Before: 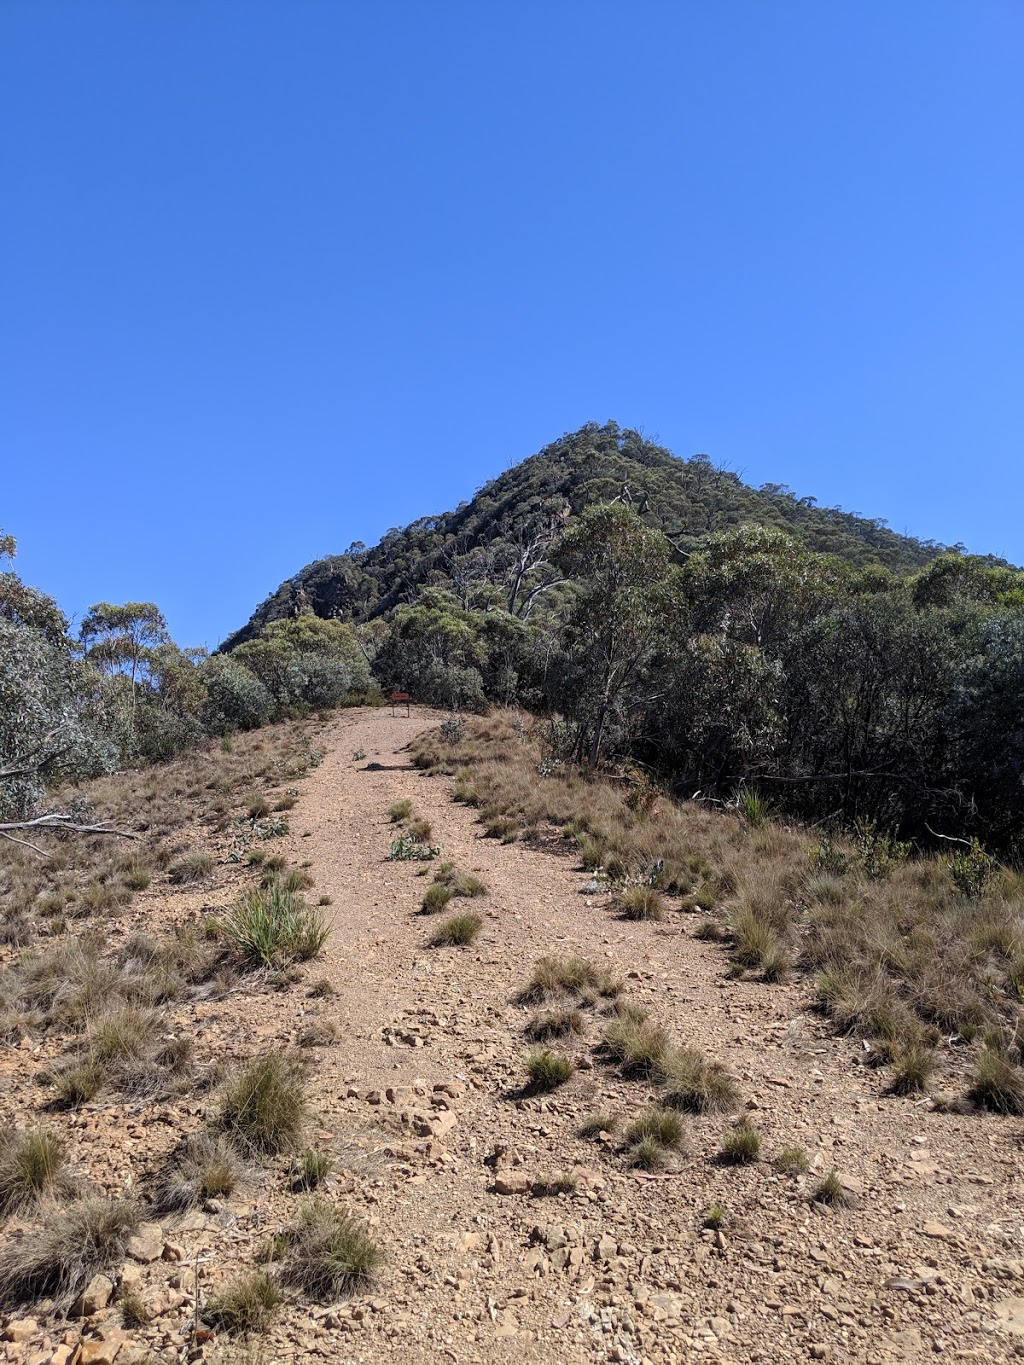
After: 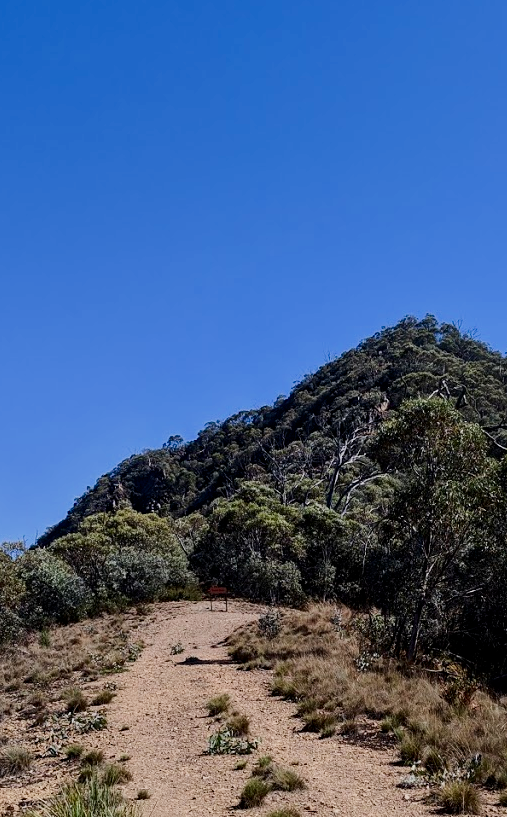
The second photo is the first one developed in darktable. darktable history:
contrast brightness saturation: contrast 0.209, brightness -0.113, saturation 0.208
filmic rgb: black relative exposure -7.65 EV, white relative exposure 4.56 EV, hardness 3.61
exposure: black level correction 0.001, compensate highlight preservation false
crop: left 17.846%, top 7.785%, right 32.641%, bottom 32.36%
shadows and highlights: radius 128.23, shadows 30.51, highlights -30.51, low approximation 0.01, soften with gaussian
